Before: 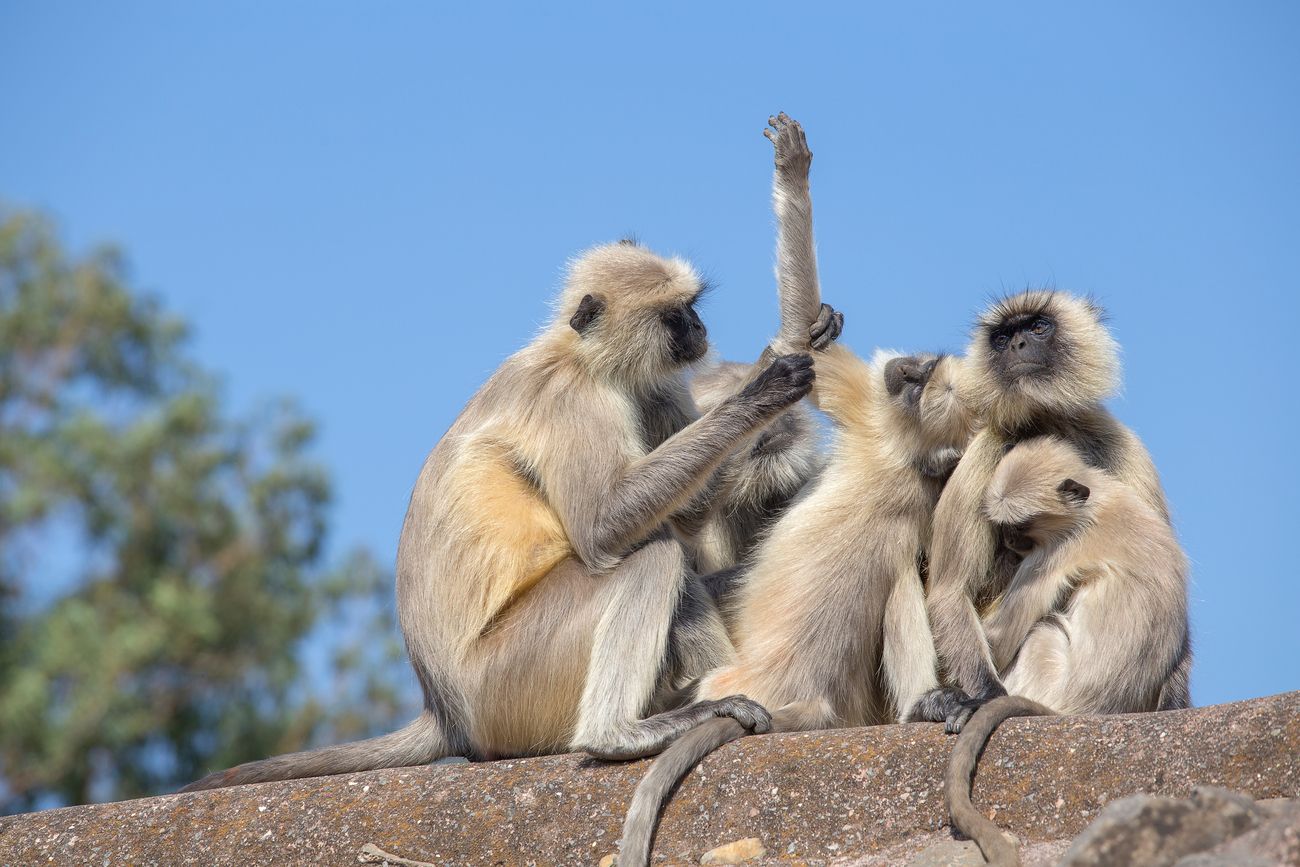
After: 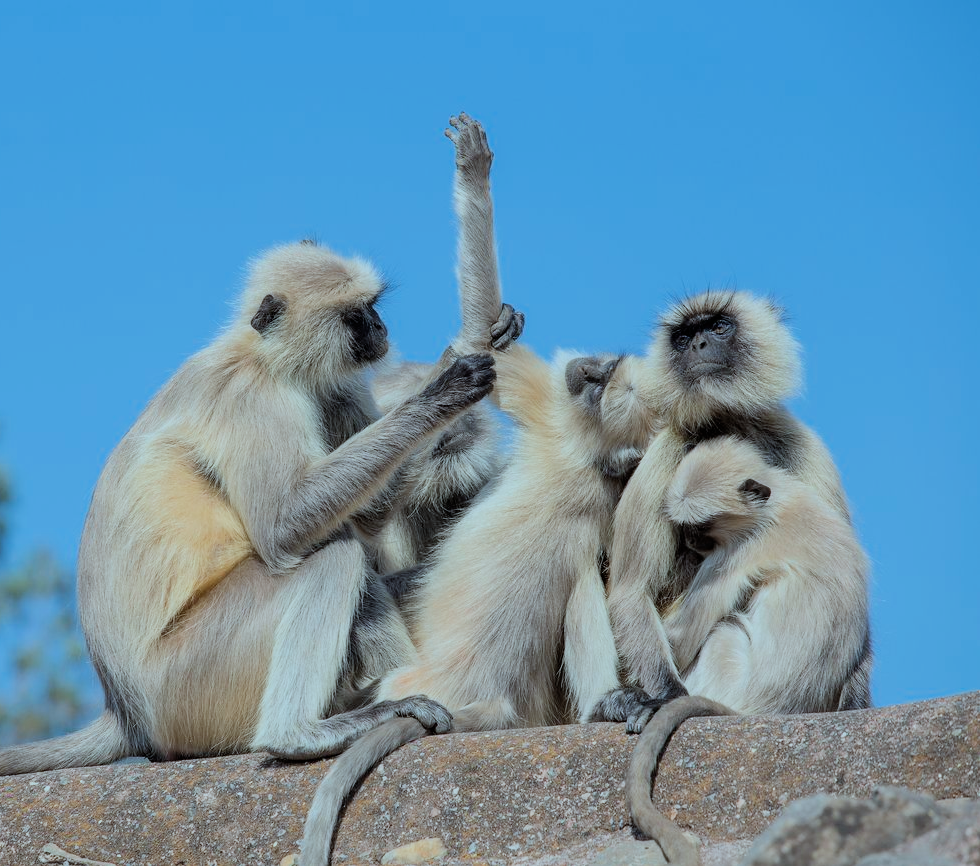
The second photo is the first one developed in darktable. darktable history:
exposure: compensate highlight preservation false
filmic rgb: black relative exposure -7.15 EV, white relative exposure 5.36 EV, hardness 3.02, color science v6 (2022)
crop and rotate: left 24.6%
color correction: highlights a* -11.71, highlights b* -15.58
